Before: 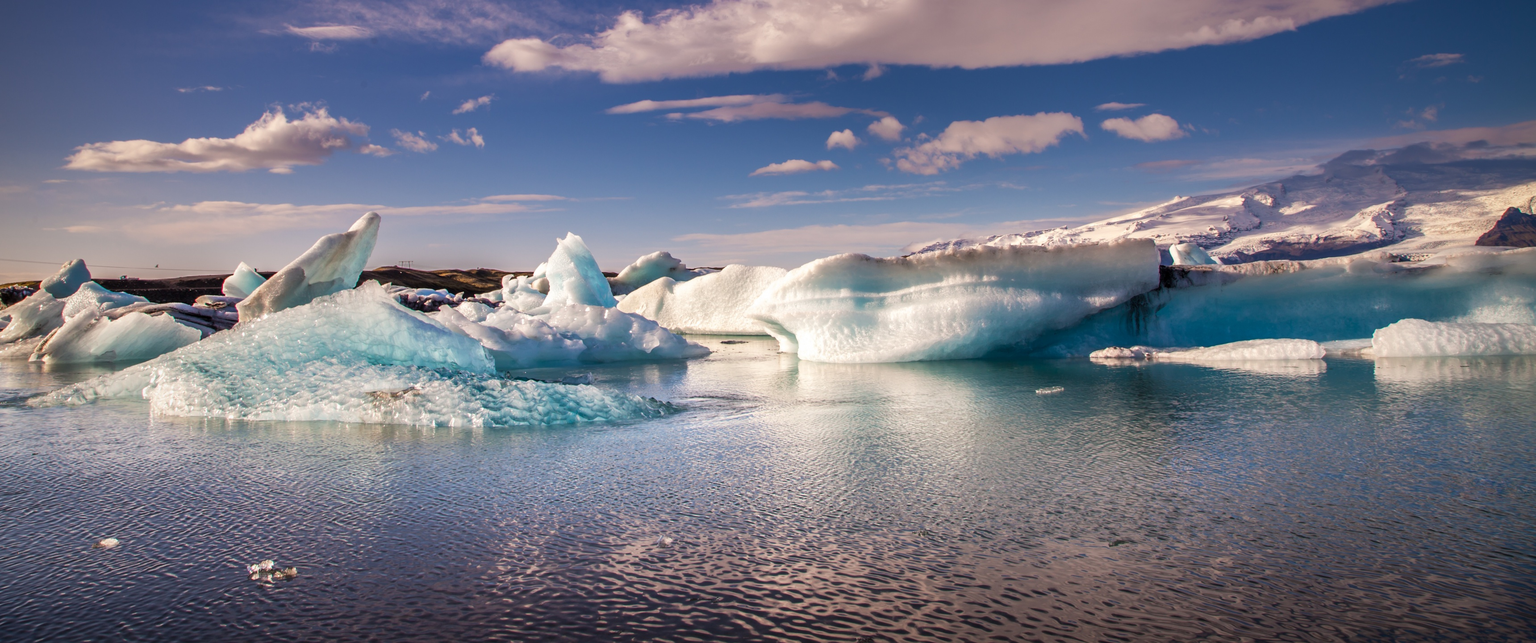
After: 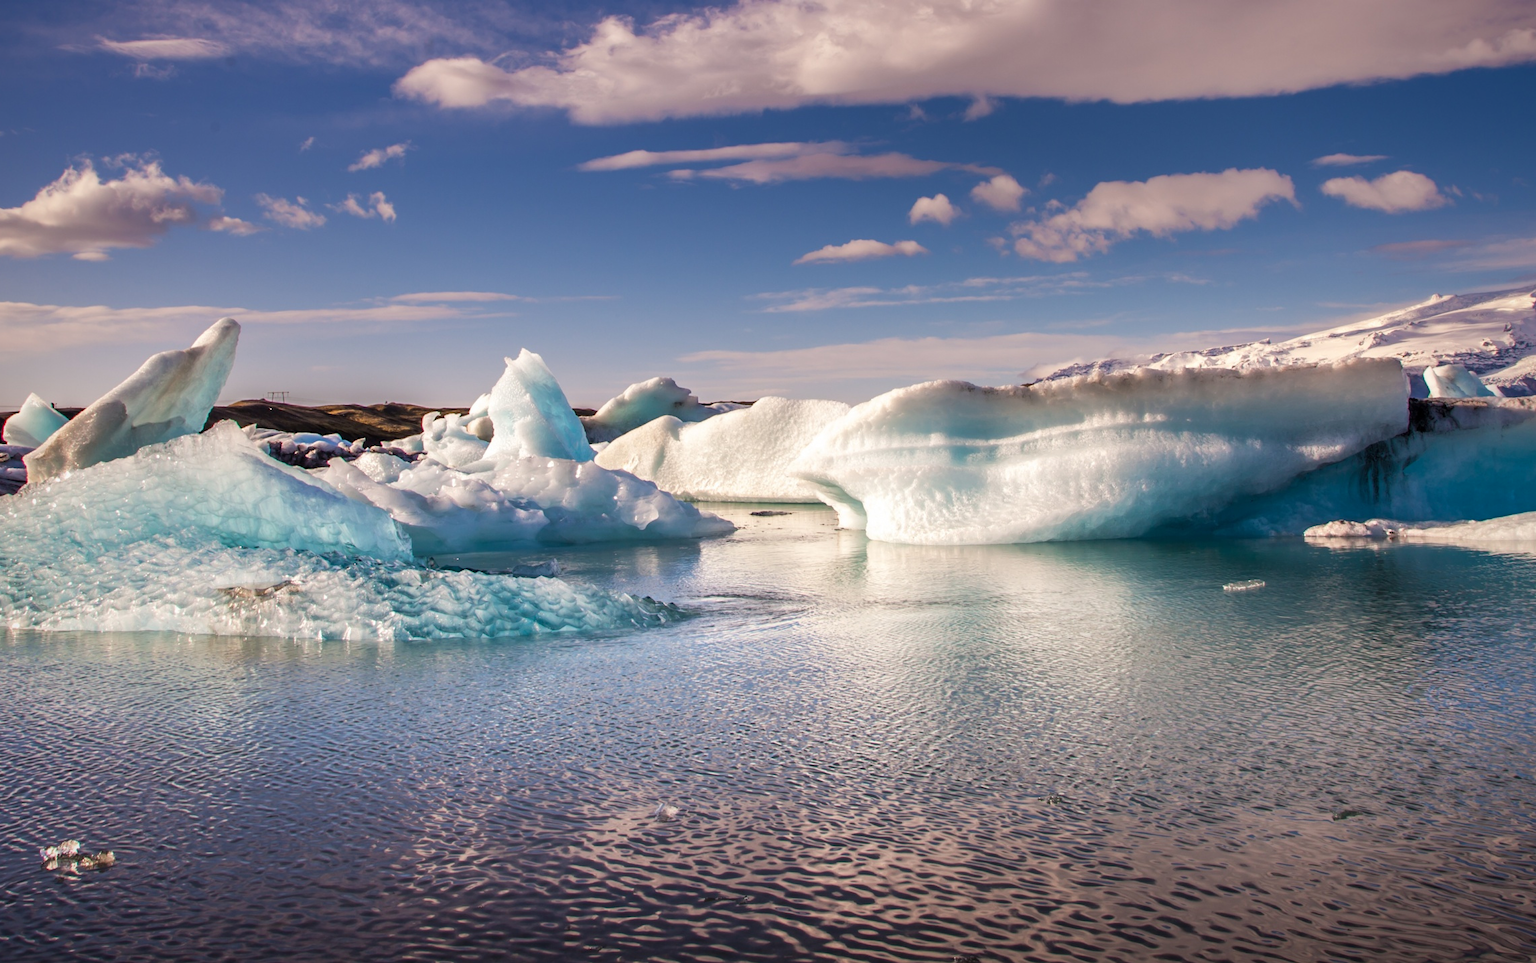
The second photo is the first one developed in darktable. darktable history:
crop and rotate: left 14.385%, right 18.948%
vignetting: brightness -0.233, saturation 0.141
